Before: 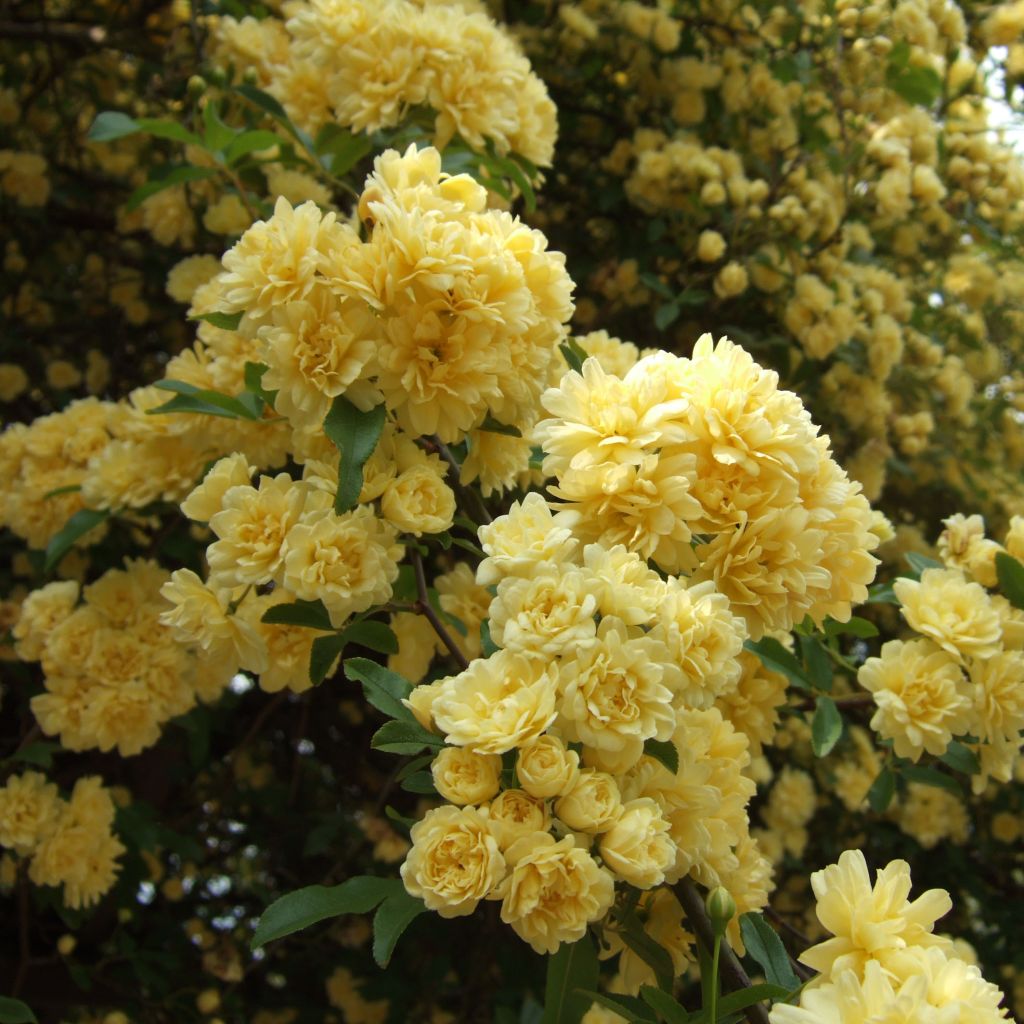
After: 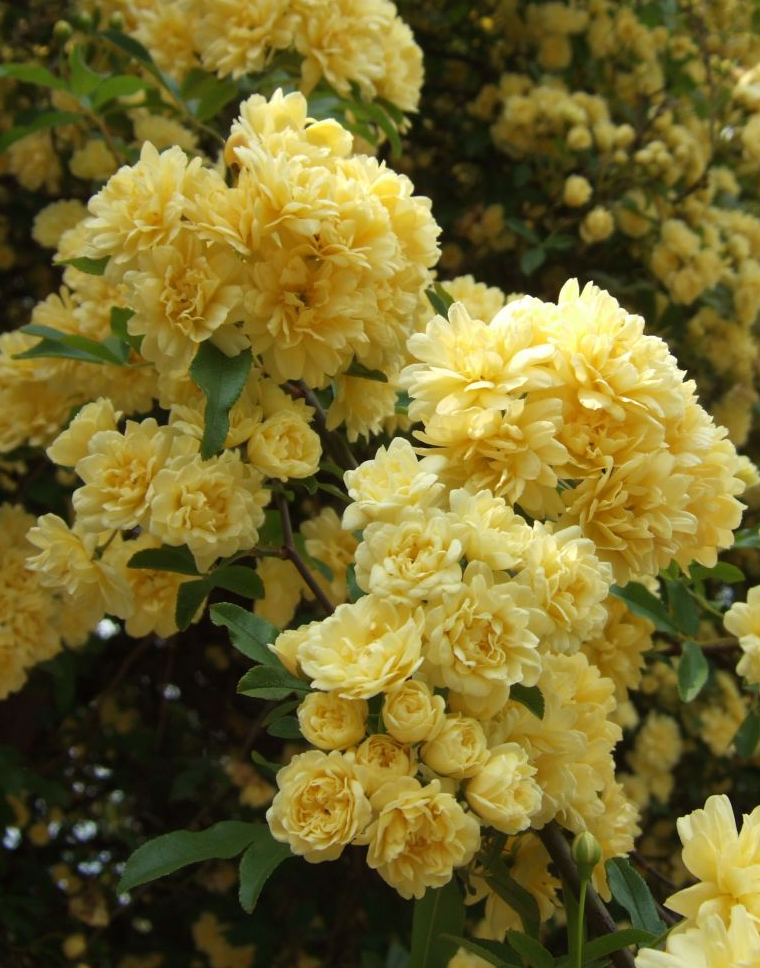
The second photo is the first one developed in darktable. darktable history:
crop and rotate: left 13.101%, top 5.398%, right 12.624%
